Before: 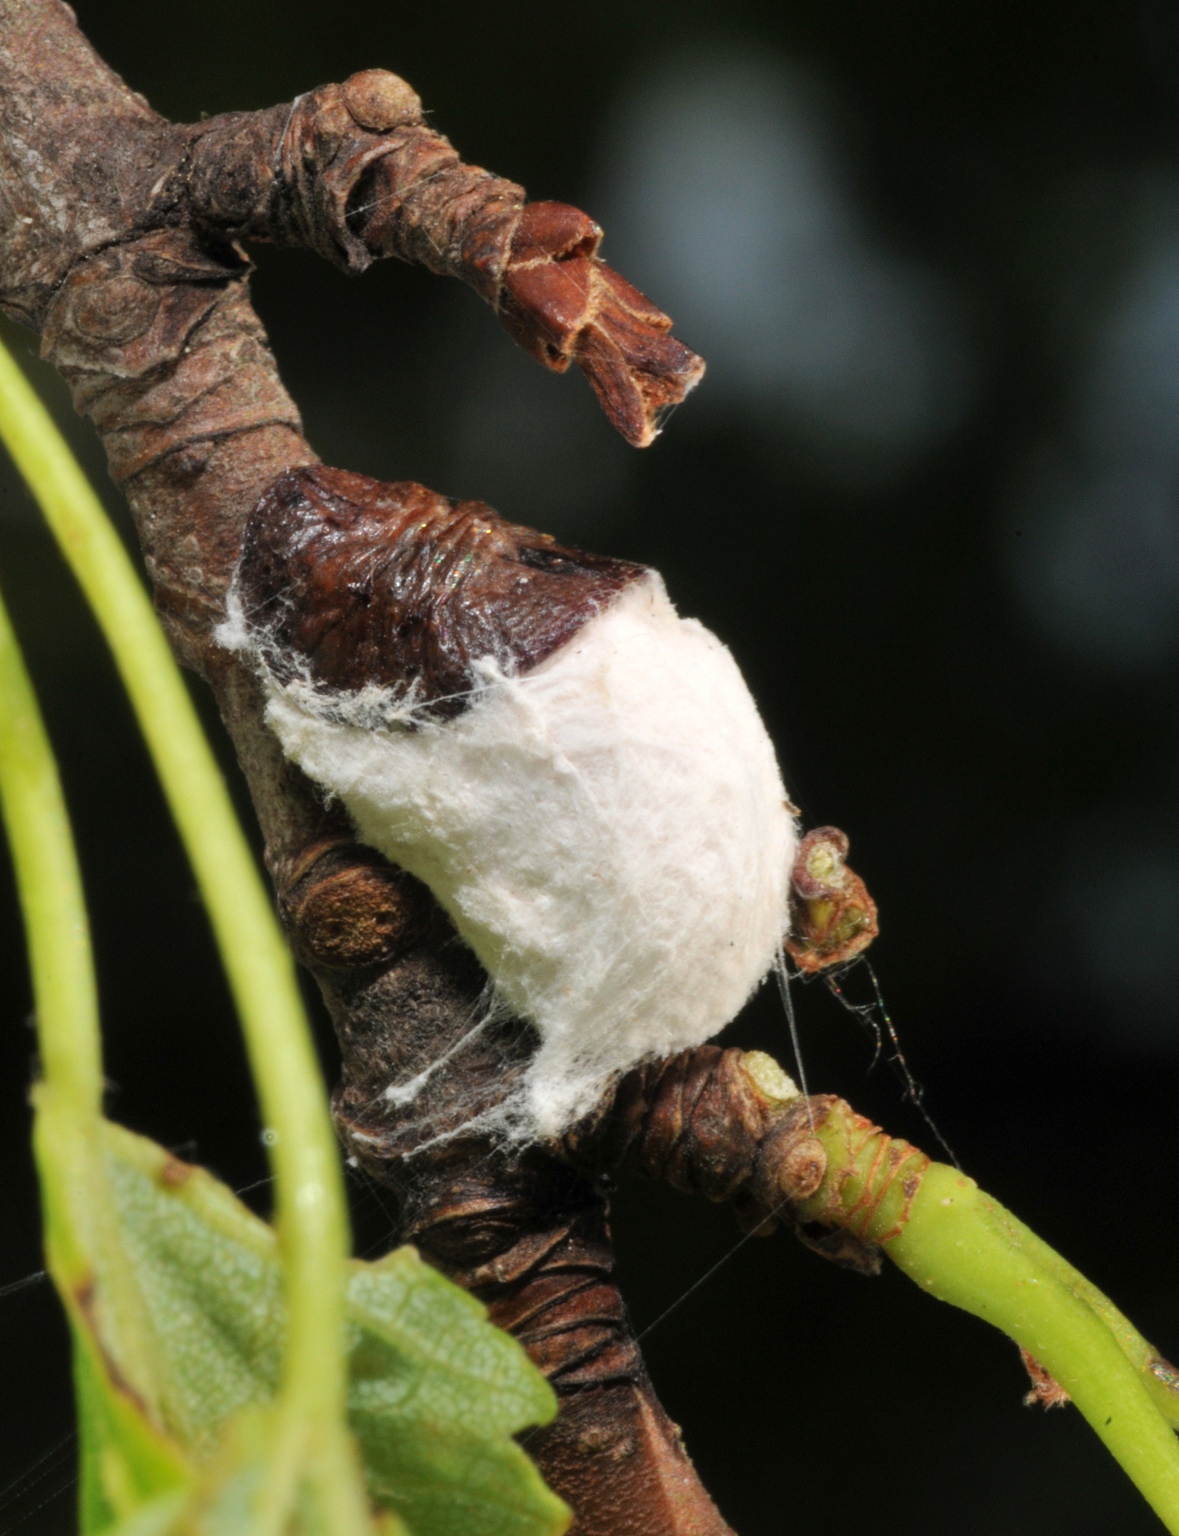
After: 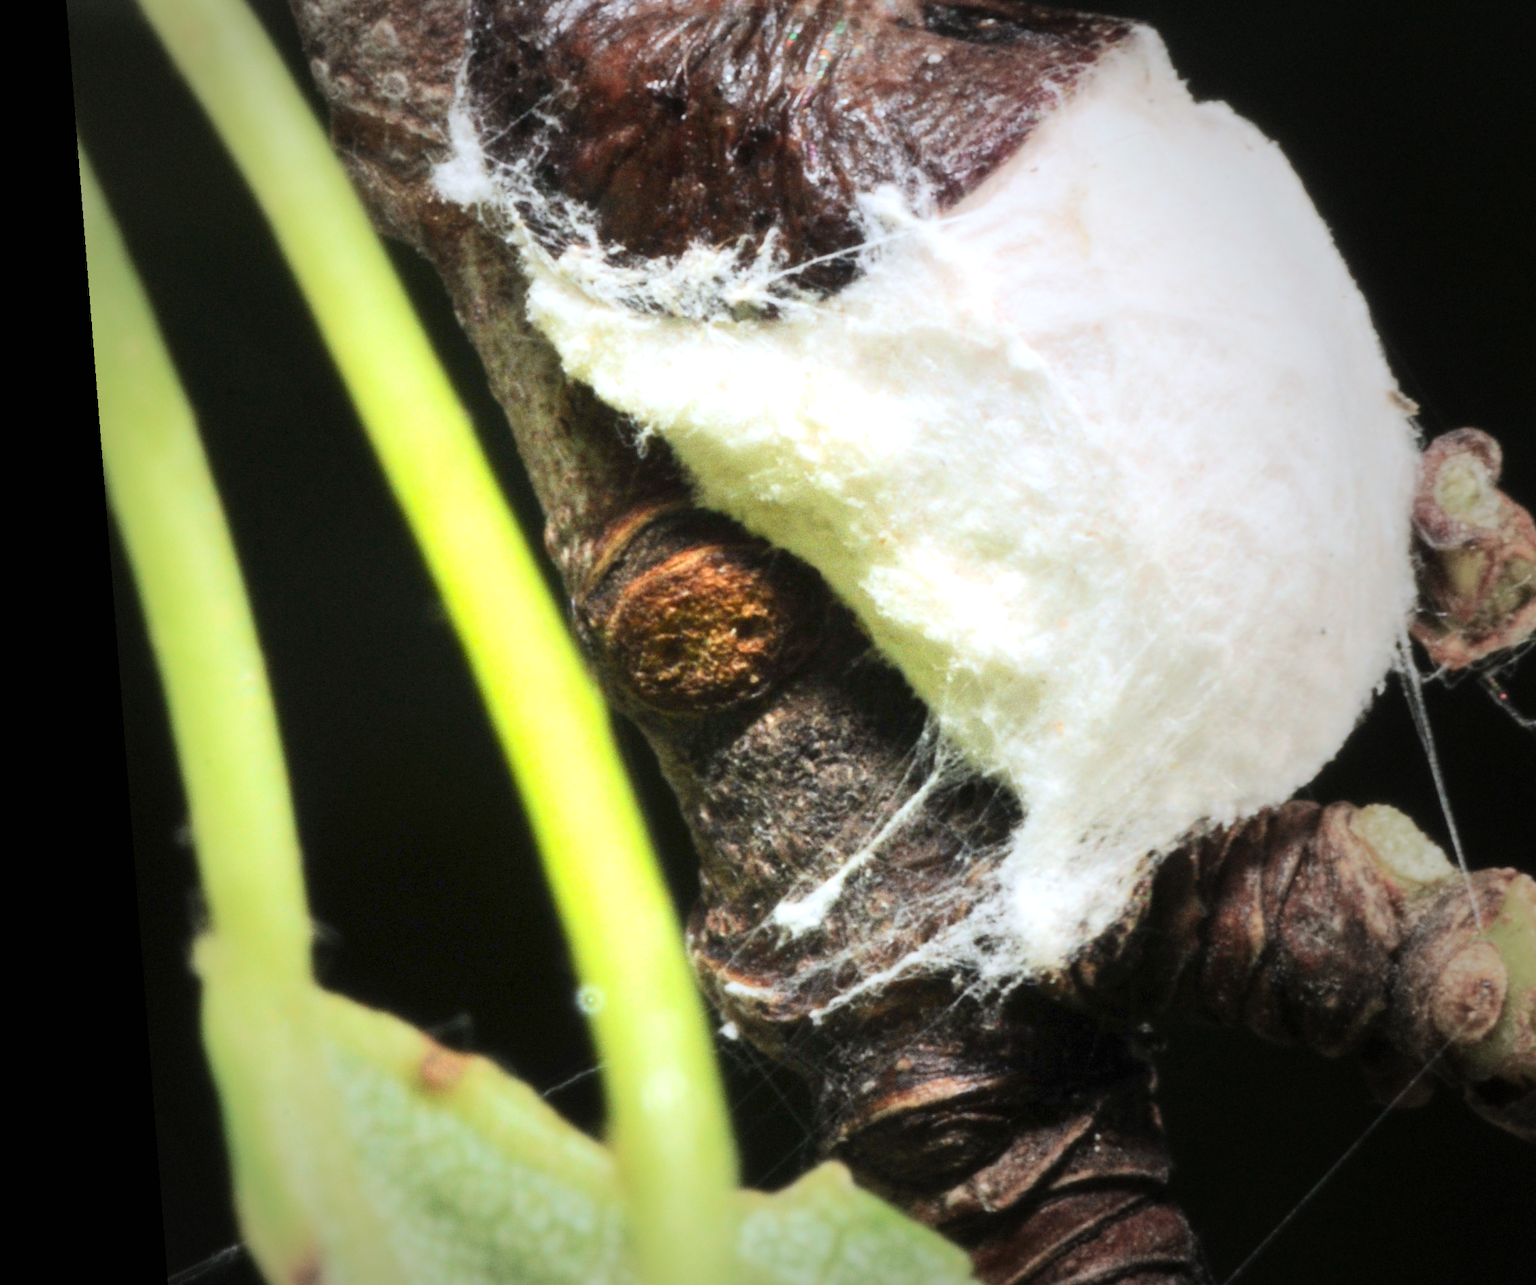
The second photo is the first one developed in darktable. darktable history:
rotate and perspective: rotation -4.2°, shear 0.006, automatic cropping off
exposure: black level correction 0, exposure 1.1 EV, compensate exposure bias true, compensate highlight preservation false
vignetting: fall-off start 33.76%, fall-off radius 64.94%, brightness -0.575, center (-0.12, -0.002), width/height ratio 0.959
crop: top 36.498%, right 27.964%, bottom 14.995%
white balance: red 0.967, blue 1.049
contrast brightness saturation: contrast 0.23, brightness 0.1, saturation 0.29
